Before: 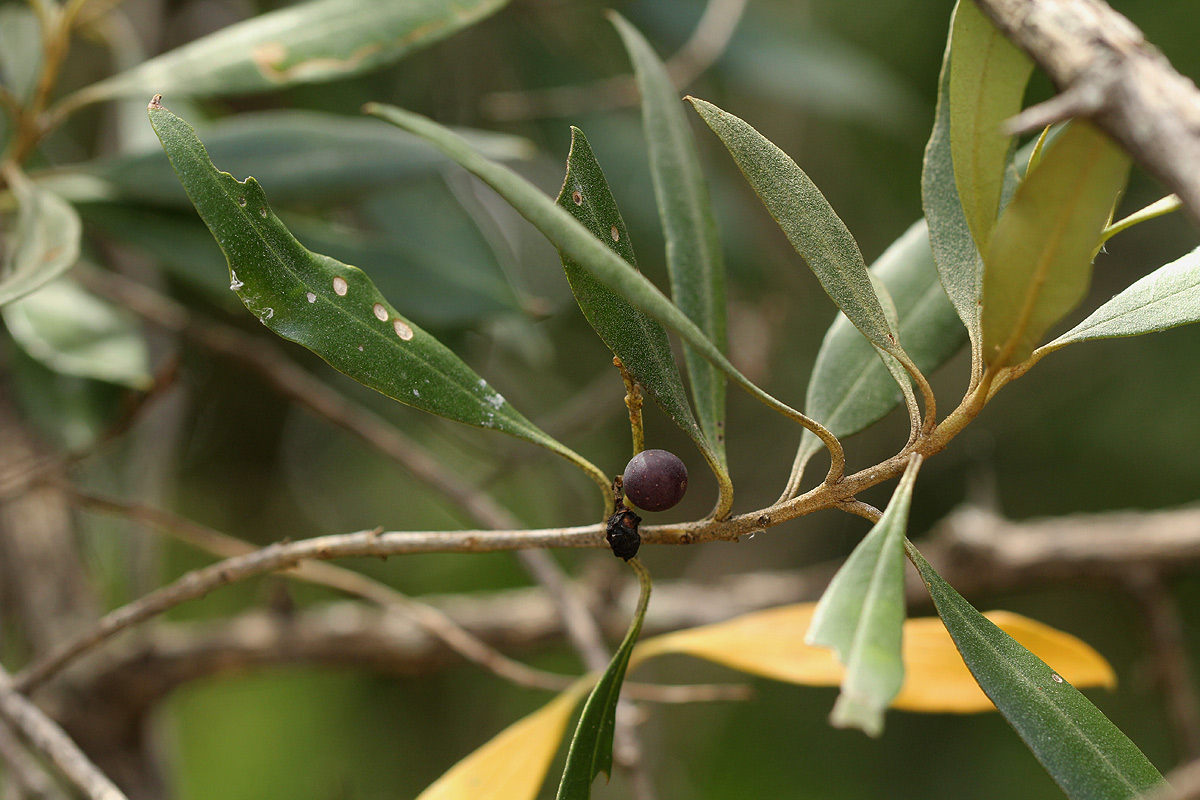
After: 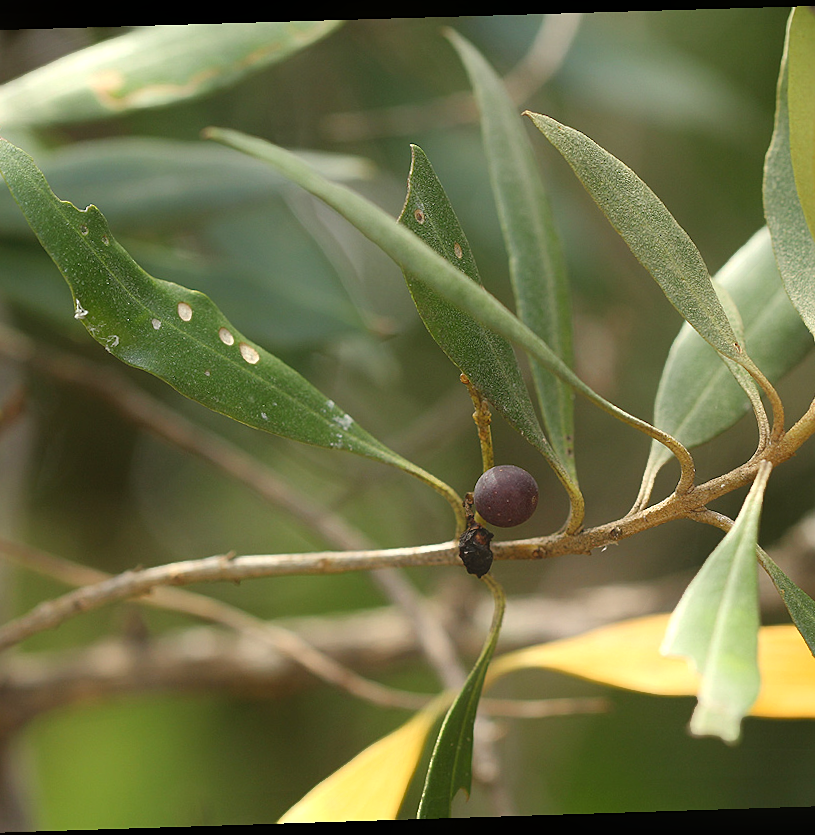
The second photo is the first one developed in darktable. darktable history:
contrast equalizer: octaves 7, y [[0.6 ×6], [0.55 ×6], [0 ×6], [0 ×6], [0 ×6]], mix -1
crop and rotate: left 13.537%, right 19.796%
sharpen: radius 1.272, amount 0.305, threshold 0
exposure: exposure 0.556 EV, compensate highlight preservation false
rotate and perspective: rotation -1.77°, lens shift (horizontal) 0.004, automatic cropping off
